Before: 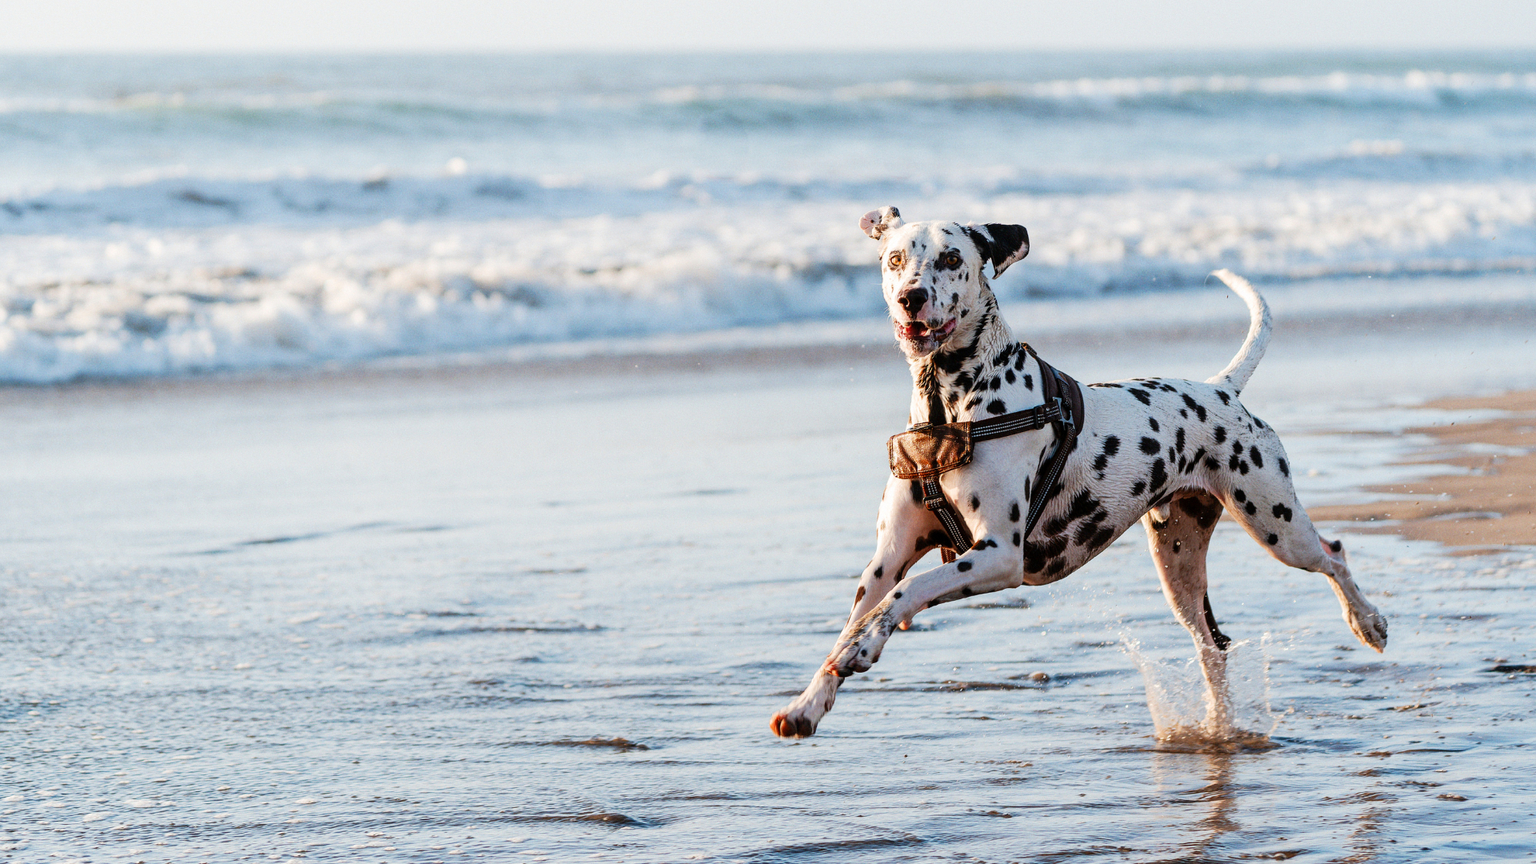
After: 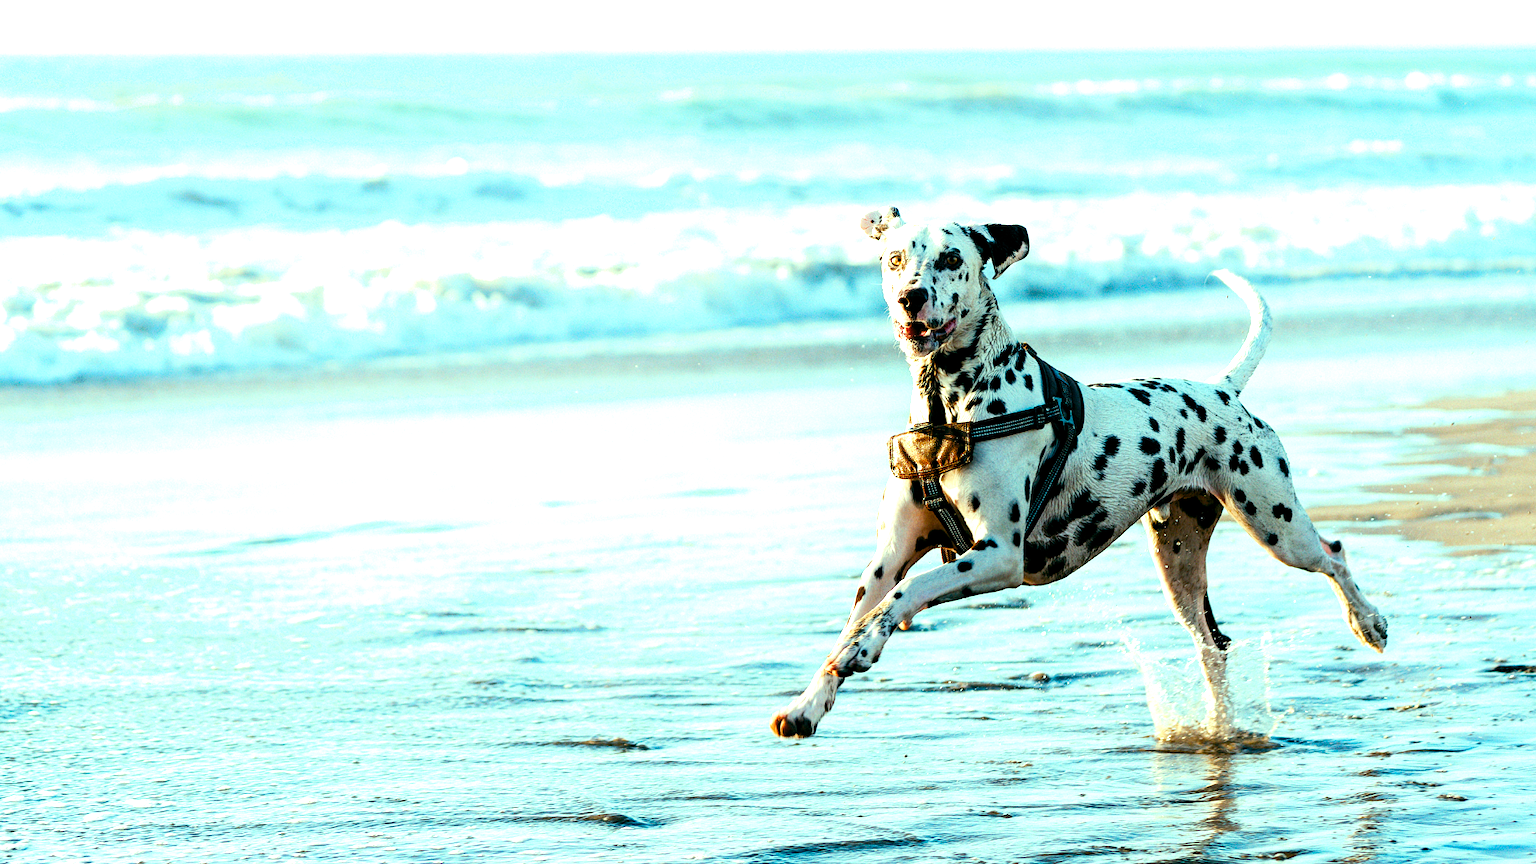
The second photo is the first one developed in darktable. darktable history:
shadows and highlights: shadows -70, highlights 35, soften with gaussian
color balance rgb: shadows lift › luminance -7.7%, shadows lift › chroma 2.13%, shadows lift › hue 165.27°, power › luminance -7.77%, power › chroma 1.1%, power › hue 215.88°, highlights gain › luminance 15.15%, highlights gain › chroma 7%, highlights gain › hue 125.57°, global offset › luminance -0.33%, global offset › chroma 0.11%, global offset › hue 165.27°, perceptual saturation grading › global saturation 24.42%, perceptual saturation grading › highlights -24.42%, perceptual saturation grading › mid-tones 24.42%, perceptual saturation grading › shadows 40%, perceptual brilliance grading › global brilliance -5%, perceptual brilliance grading › highlights 24.42%, perceptual brilliance grading › mid-tones 7%, perceptual brilliance grading › shadows -5%
